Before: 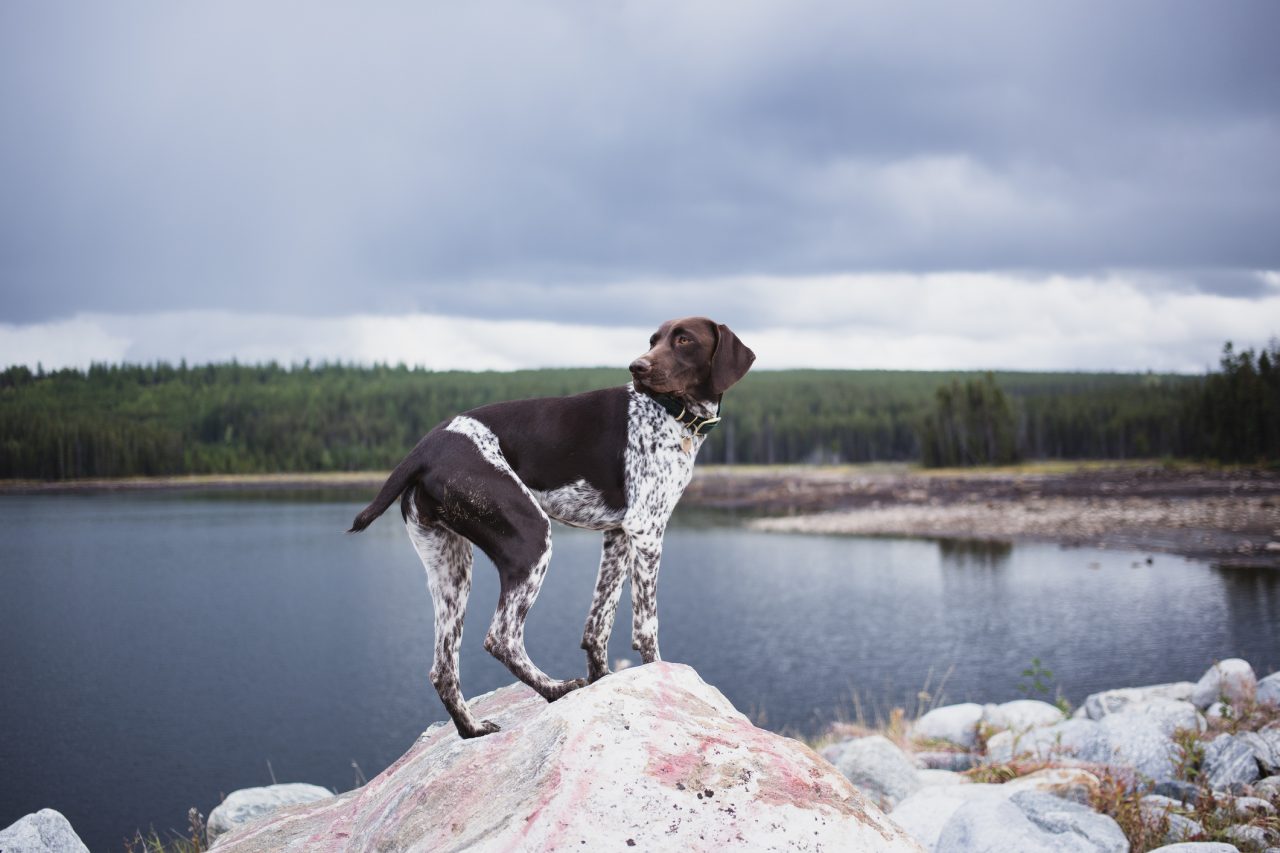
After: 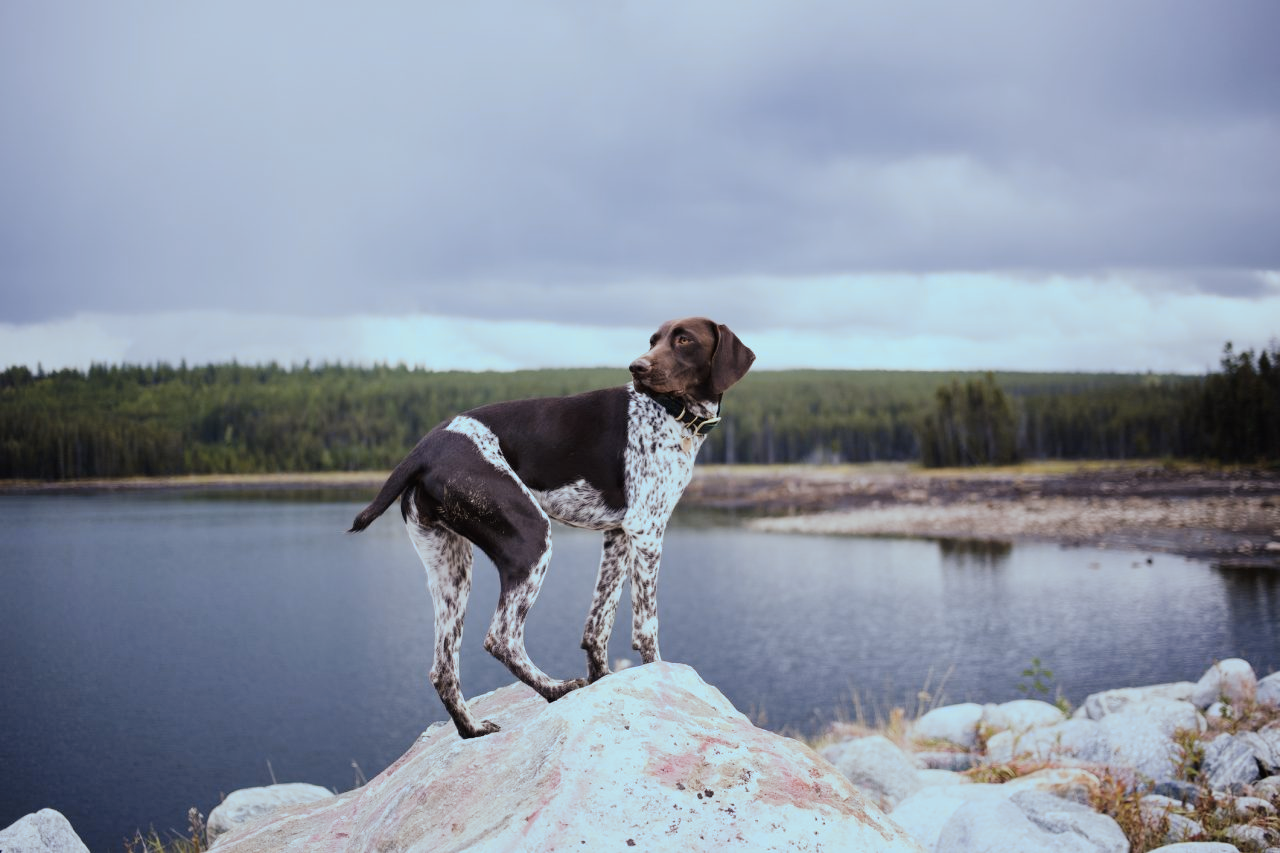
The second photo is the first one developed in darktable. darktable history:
tone curve: curves: ch0 [(0, 0) (0.003, 0.002) (0.011, 0.006) (0.025, 0.013) (0.044, 0.019) (0.069, 0.032) (0.1, 0.056) (0.136, 0.095) (0.177, 0.144) (0.224, 0.193) (0.277, 0.26) (0.335, 0.331) (0.399, 0.405) (0.468, 0.479) (0.543, 0.552) (0.623, 0.624) (0.709, 0.699) (0.801, 0.772) (0.898, 0.856) (1, 1)], preserve colors none
color look up table: target L [88.7, 87.28, 74.74, 83.95, 60.57, 65.6, 62.31, 61.47, 52.9, 34.59, 31.26, 202.46, 70.83, 75.49, 64.4, 68.34, 63.14, 60.28, 56.97, 47.93, 39, 49.62, 50.5, 47.51, 38.01, 34.52, 33.9, 21.1, 24.19, 93.72, 84.7, 73.03, 71.42, 64.92, 60.99, 61.91, 56.61, 51.28, 48.58, 41.73, 30.82, 32.34, 13.07, 6.064, 87.56, 74.55, 74.82, 54.85, 50.34], target a [-12.96, -30.98, -15.26, -10.74, -56.74, -17.28, -3.438, -42.74, 4.405, -28.1, -20.78, 0, -1.645, 18.75, 22.78, 18.65, 9.46, 29.95, 38.44, 58.5, 51.54, 58.64, 65.69, 61.64, 6.845, 34.43, 44.1, 9.184, 36.11, -8.099, 12.27, 24.33, 29.42, 27.74, 4.075, 11.76, 73.31, 49.72, 58.6, 10.97, 32.11, 38.61, 23.8, 13.94, -24.77, -45.6, -13.91, -12.88, -31.81], target b [37.75, 18.15, 57.15, 4.191, 45.6, 52.79, 21.1, 30.18, 48.79, 32.3, 4.125, -0.002, 54.76, 26.74, 49.46, 8.258, 53.32, 34.85, 55.93, -18.86, 36.78, 35.5, -2.963, 50.02, 4.095, 38.06, 4.603, 23.45, 25.71, -14.98, -30.69, -8.823, -40.44, -46.61, -46.99, -73.13, -41.82, -16.91, -90.39, -70.42, -28.36, -92.52, -43.73, -11.19, -8.194, -11.18, -47.32, -18.89, -3.443], num patches 49
